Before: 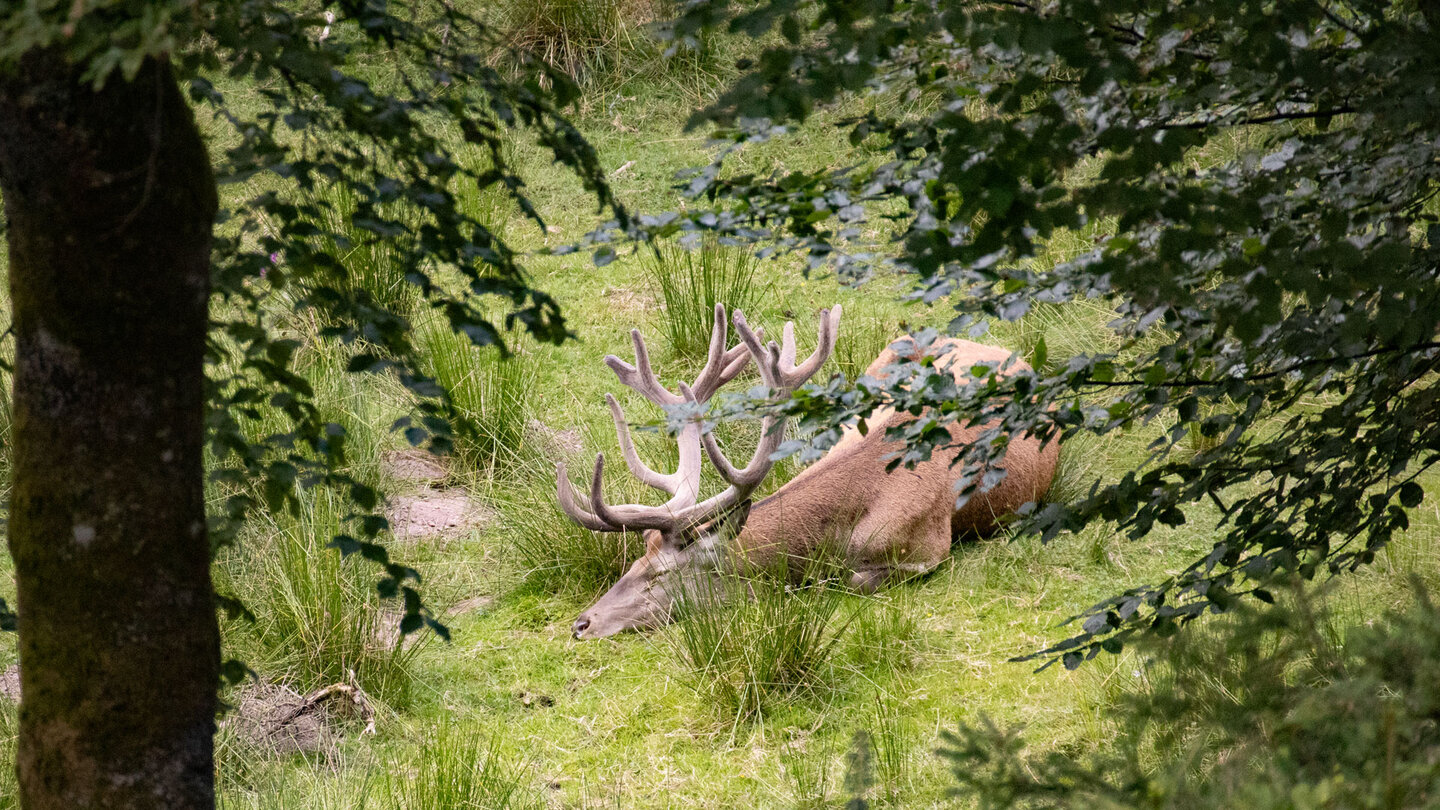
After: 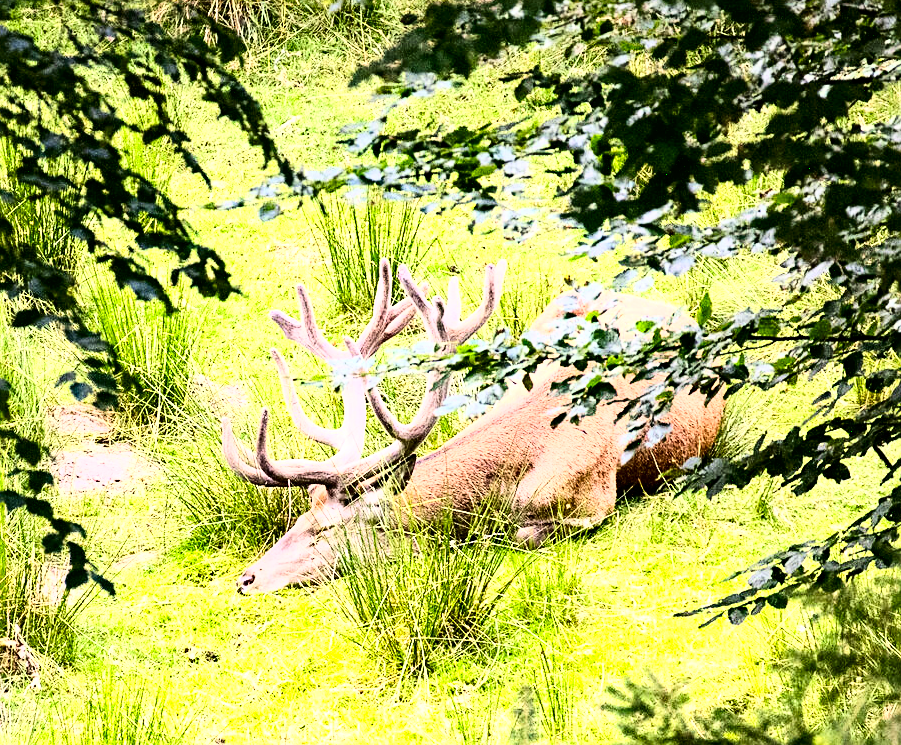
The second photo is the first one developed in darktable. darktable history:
sharpen: on, module defaults
crop and rotate: left 23.31%, top 5.625%, right 14.119%, bottom 2.317%
base curve: curves: ch0 [(0, 0) (0.007, 0.004) (0.027, 0.03) (0.046, 0.07) (0.207, 0.54) (0.442, 0.872) (0.673, 0.972) (1, 1)], preserve colors average RGB
exposure: black level correction 0.001, exposure 0.498 EV, compensate highlight preservation false
contrast brightness saturation: contrast 0.116, brightness -0.117, saturation 0.204
